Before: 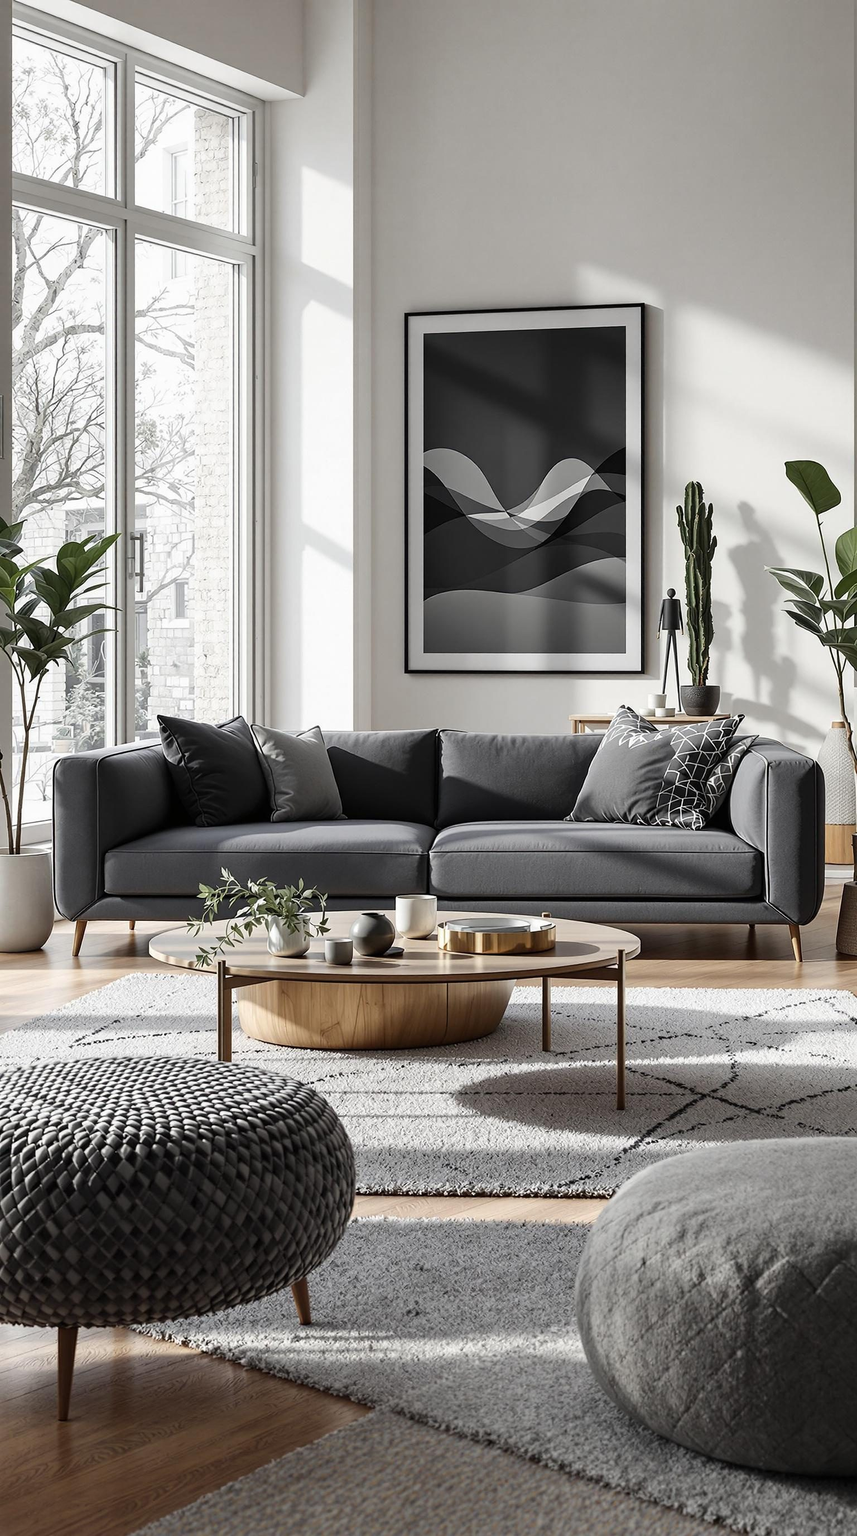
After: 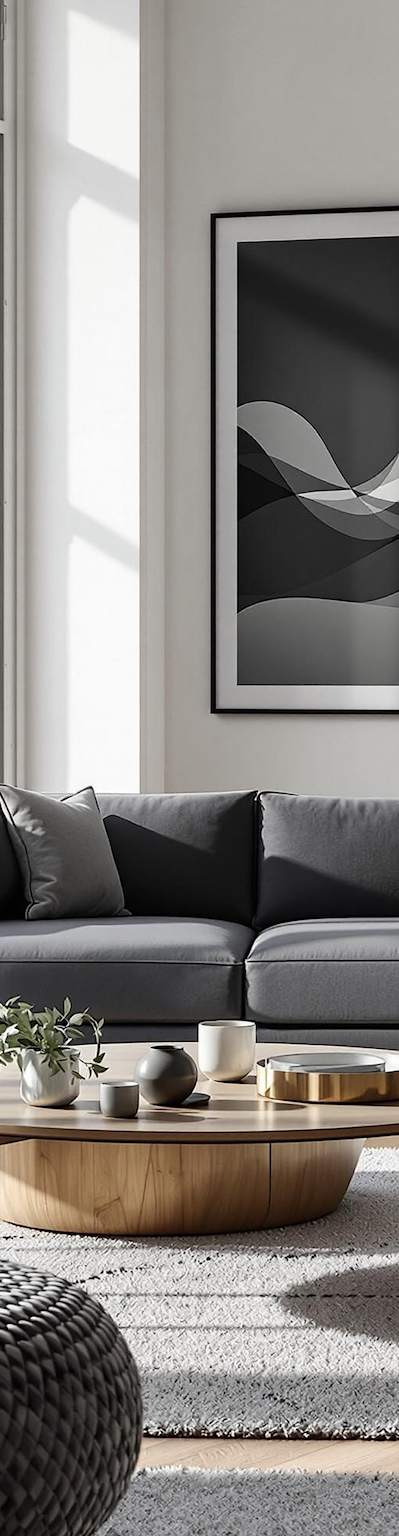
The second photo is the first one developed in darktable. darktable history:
crop and rotate: left 29.492%, top 10.391%, right 36.881%, bottom 17.486%
